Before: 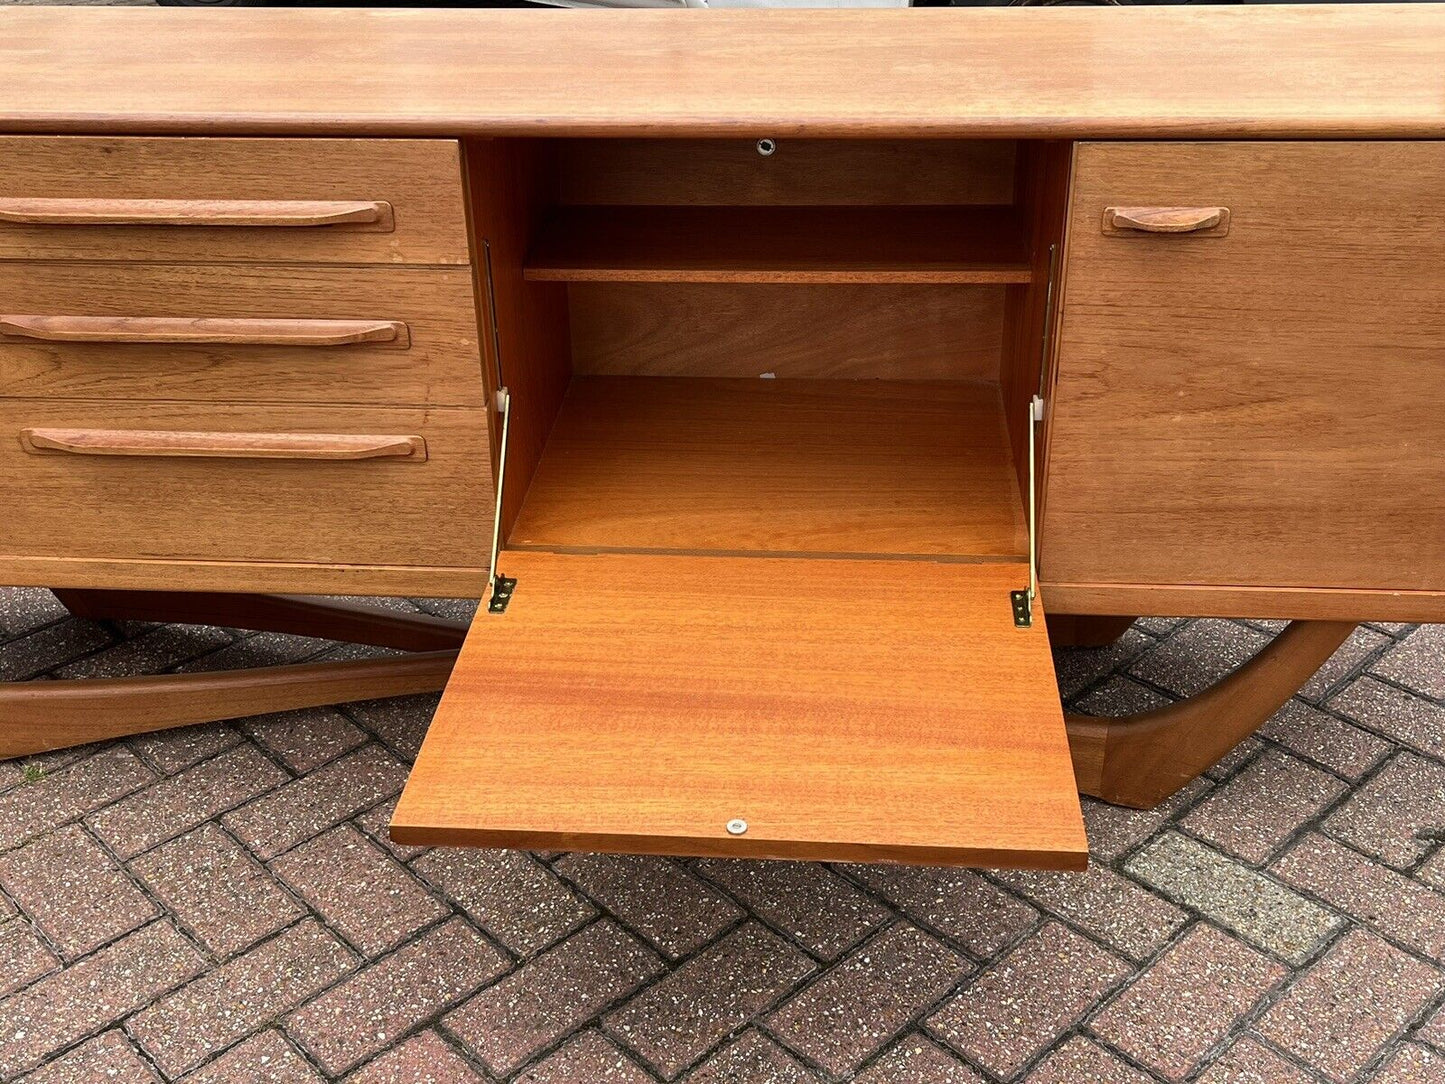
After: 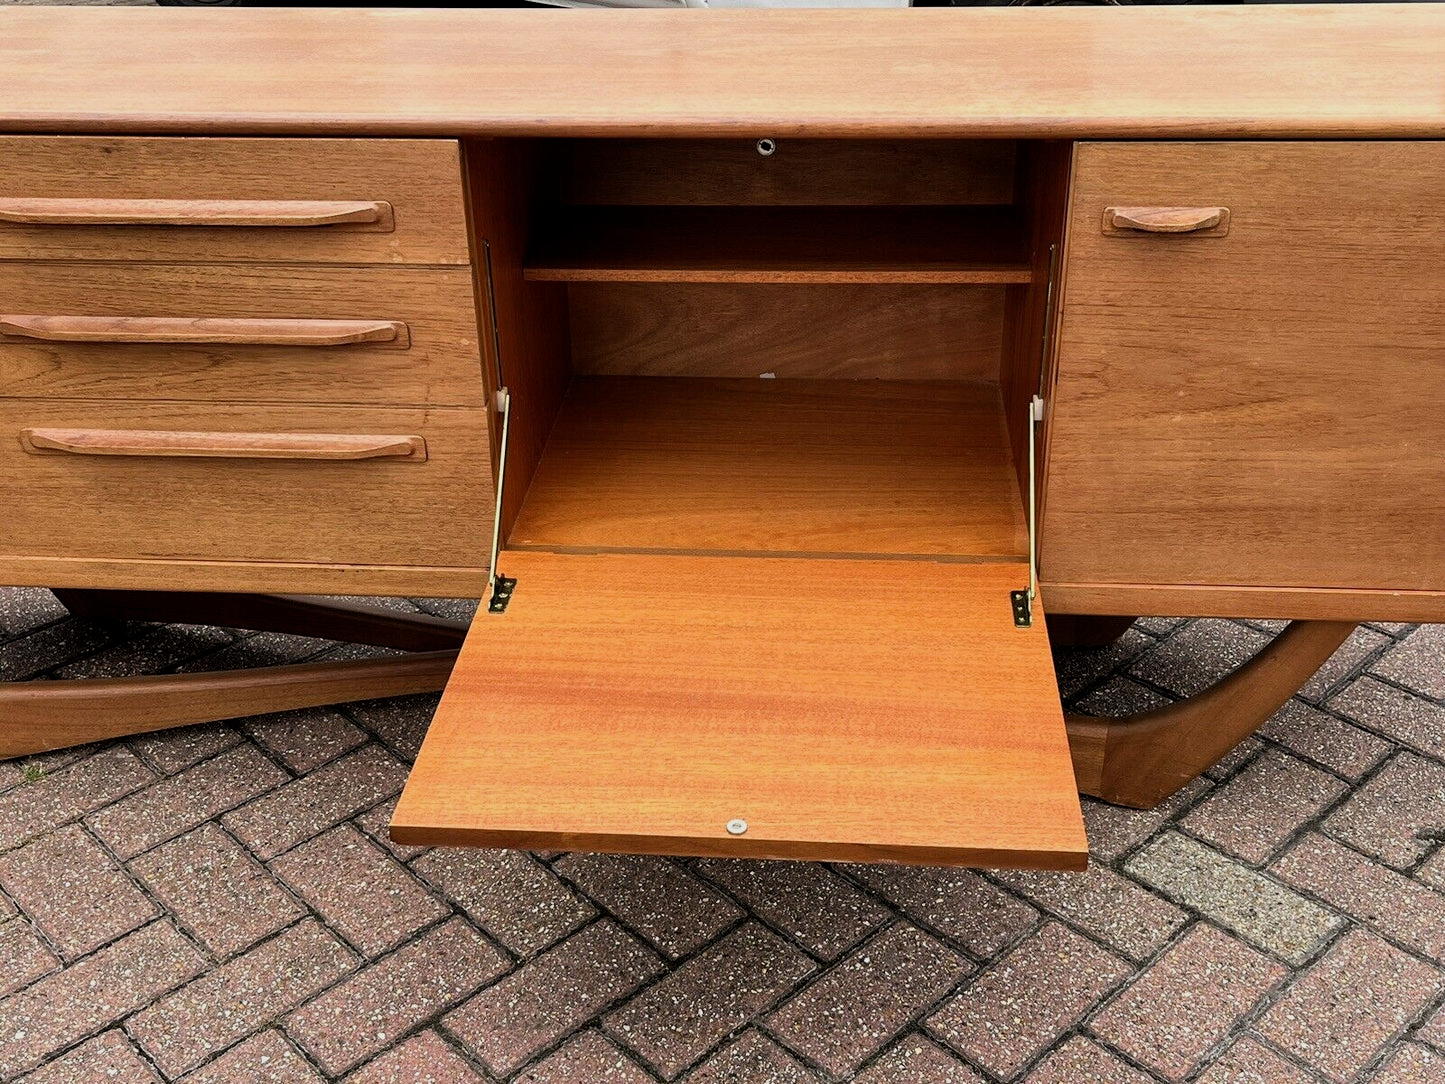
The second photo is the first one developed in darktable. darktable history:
filmic rgb: middle gray luminance 9.17%, black relative exposure -10.56 EV, white relative exposure 3.43 EV, target black luminance 0%, hardness 5.99, latitude 59.6%, contrast 1.091, highlights saturation mix 4.01%, shadows ↔ highlights balance 29.16%
